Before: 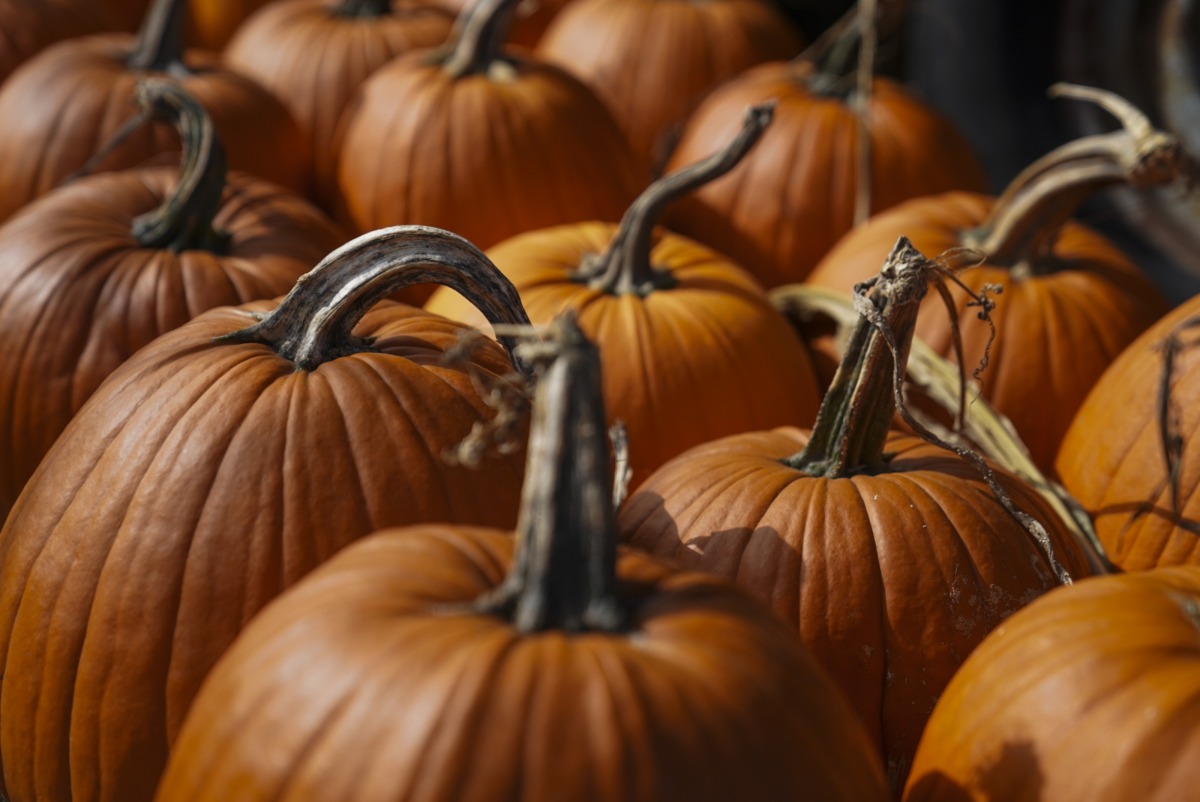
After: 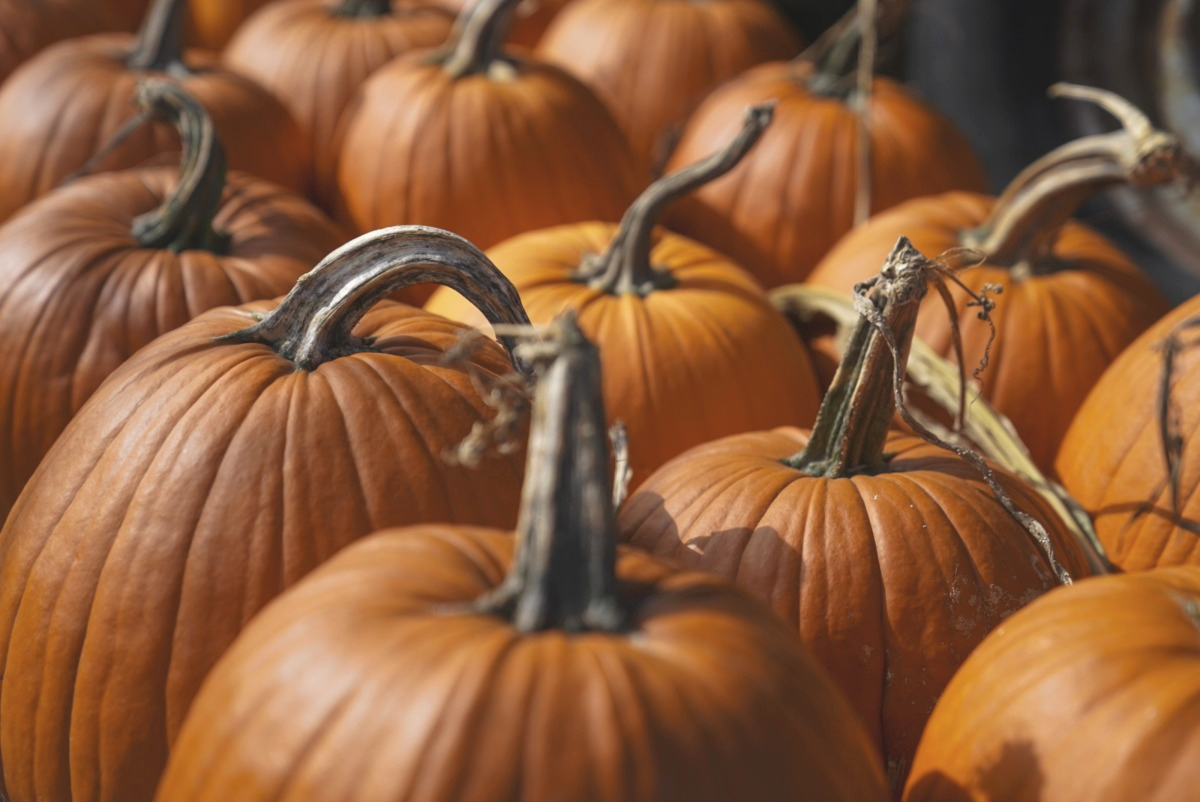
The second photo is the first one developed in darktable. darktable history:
contrast brightness saturation: contrast -0.142, brightness 0.054, saturation -0.119
exposure: black level correction 0.001, exposure 0.5 EV, compensate highlight preservation false
